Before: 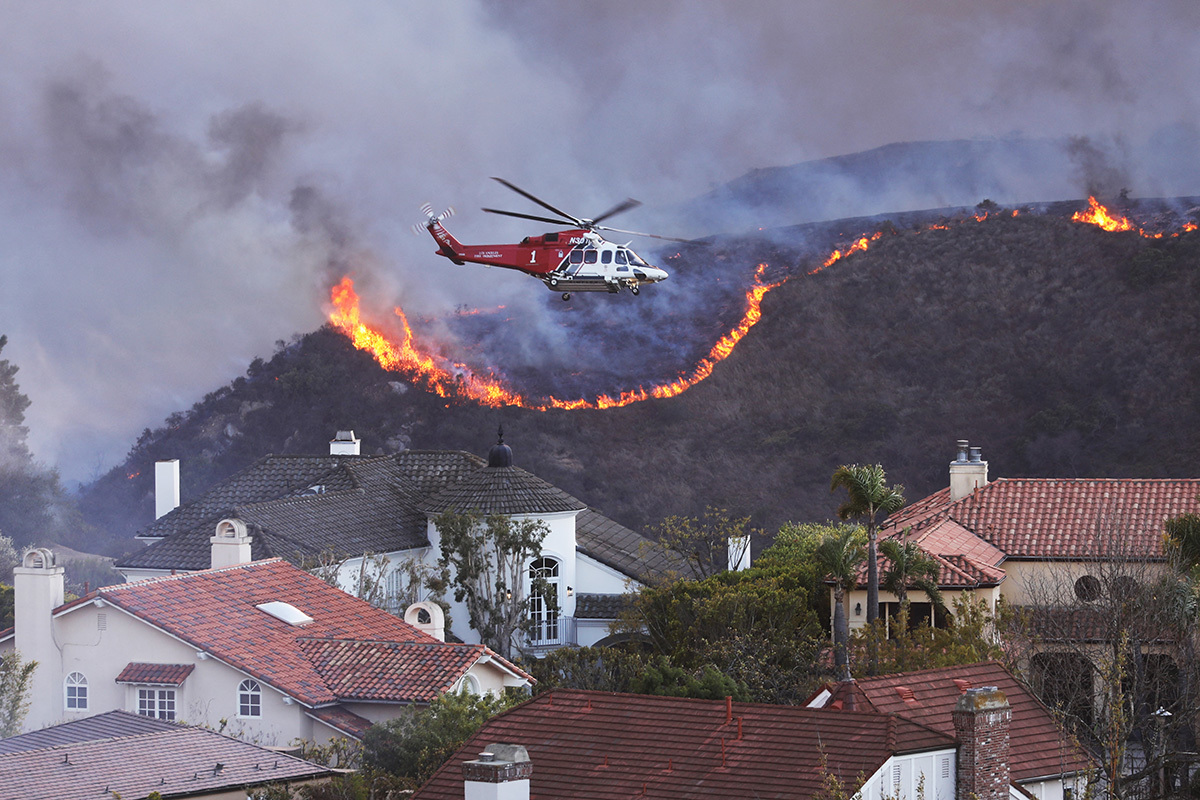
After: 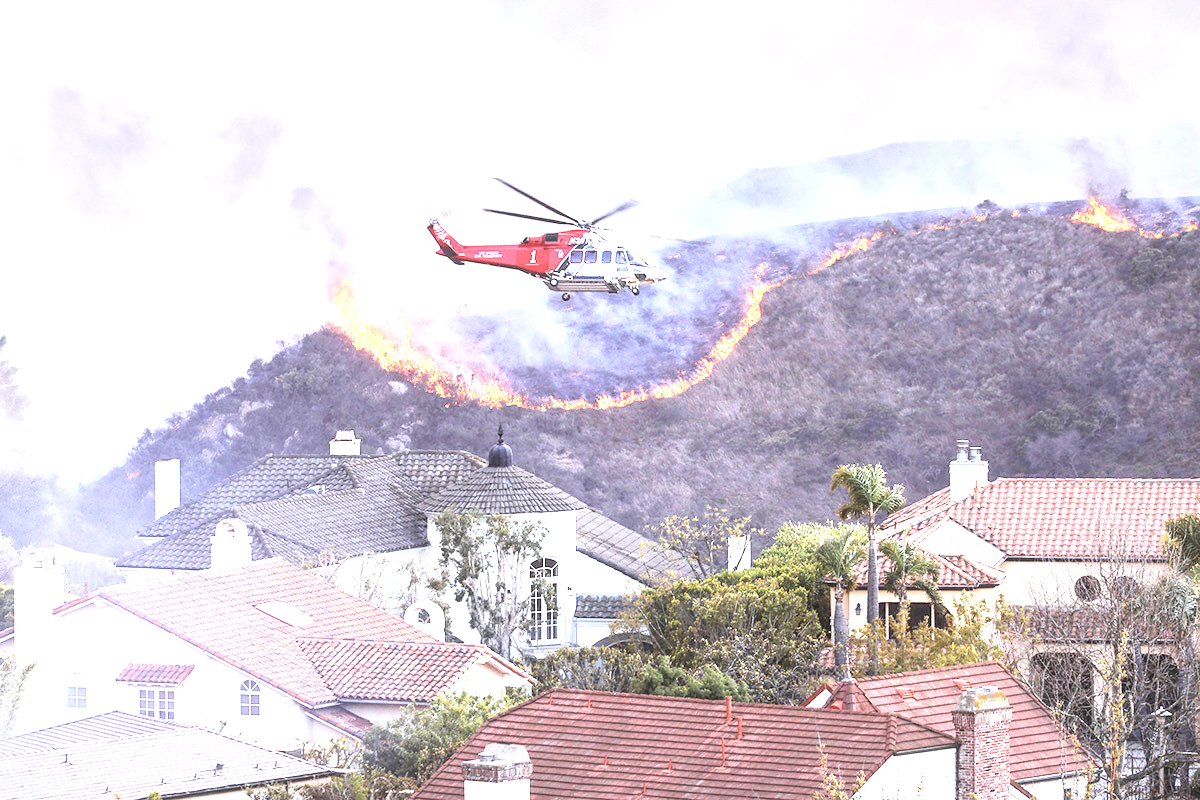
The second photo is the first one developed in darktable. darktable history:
local contrast: highlights 35%, detail 135%
tone curve: curves: ch0 [(0, 0) (0.118, 0.034) (0.182, 0.124) (0.265, 0.214) (0.504, 0.508) (0.783, 0.825) (1, 1)], color space Lab, linked channels, preserve colors none
white balance: red 1.004, blue 1.024
exposure: exposure 2.04 EV, compensate highlight preservation false
base curve: curves: ch0 [(0, 0) (0.204, 0.334) (0.55, 0.733) (1, 1)], preserve colors none
